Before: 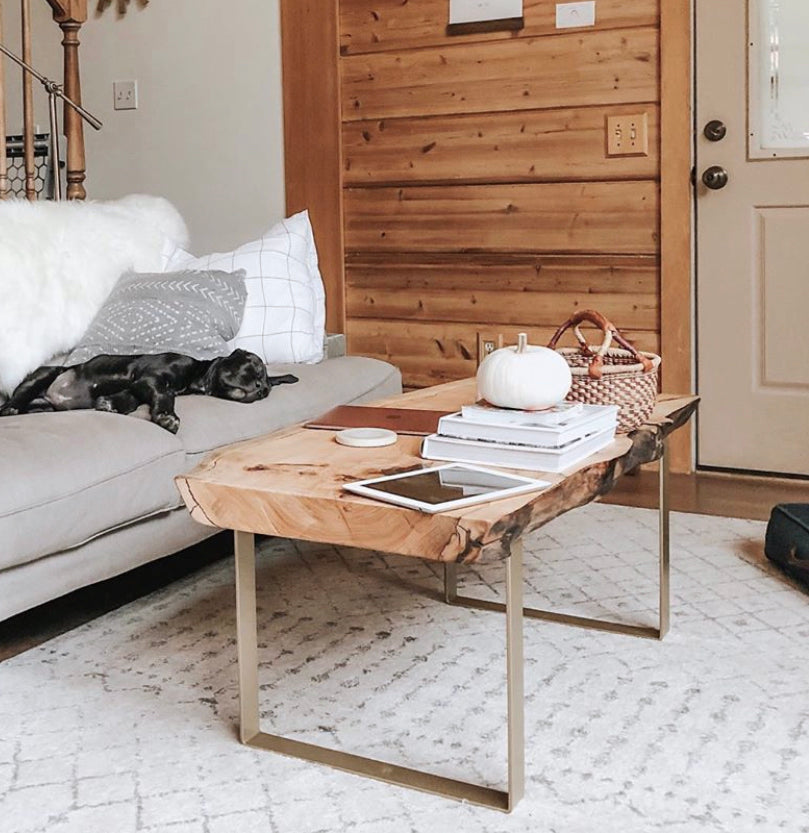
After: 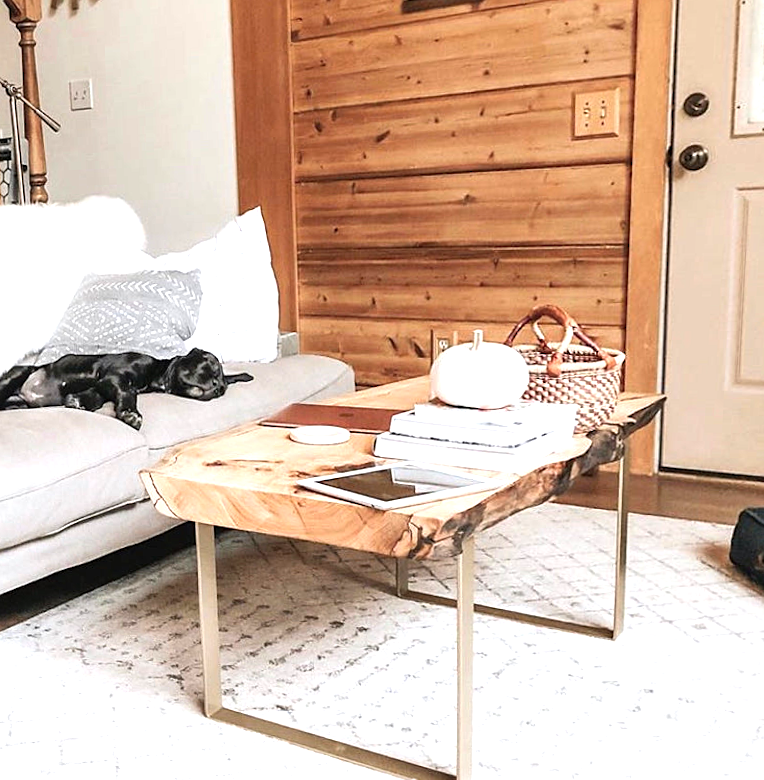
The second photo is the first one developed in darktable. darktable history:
rotate and perspective: rotation 0.062°, lens shift (vertical) 0.115, lens shift (horizontal) -0.133, crop left 0.047, crop right 0.94, crop top 0.061, crop bottom 0.94
sharpen: radius 1.272, amount 0.305, threshold 0
levels: levels [0, 0.394, 0.787]
